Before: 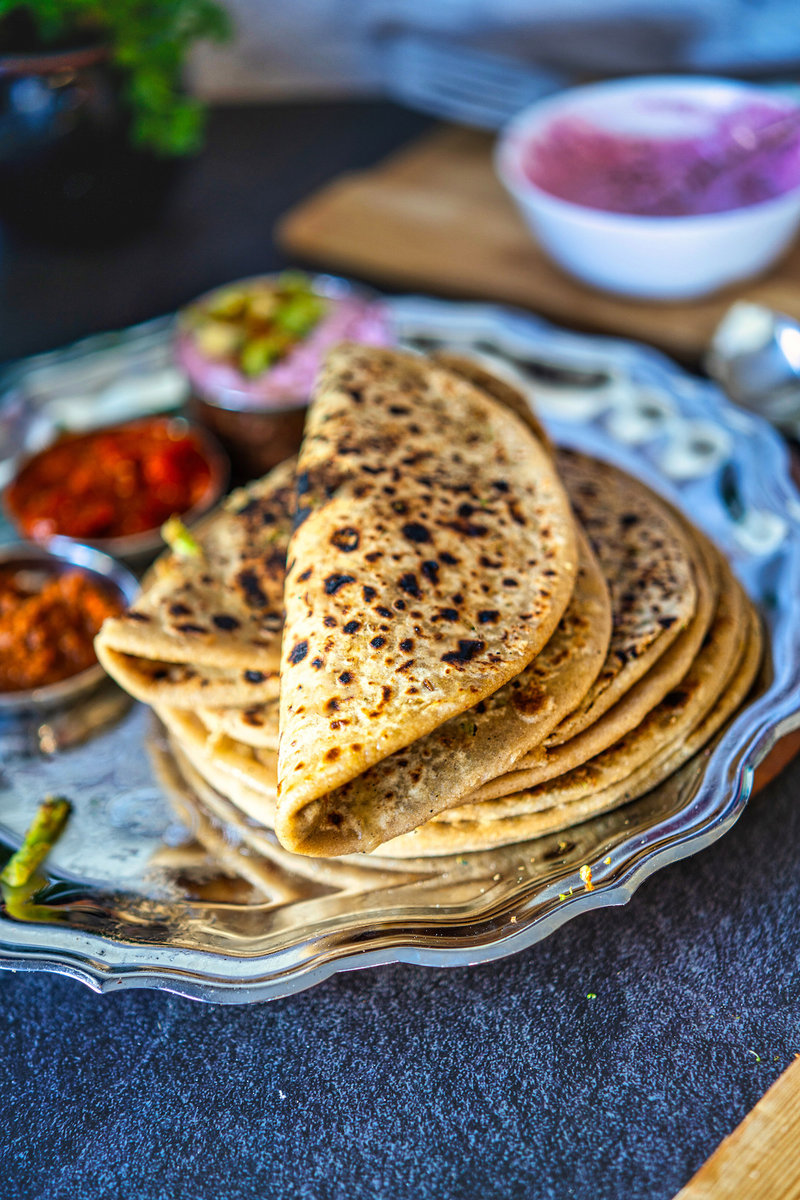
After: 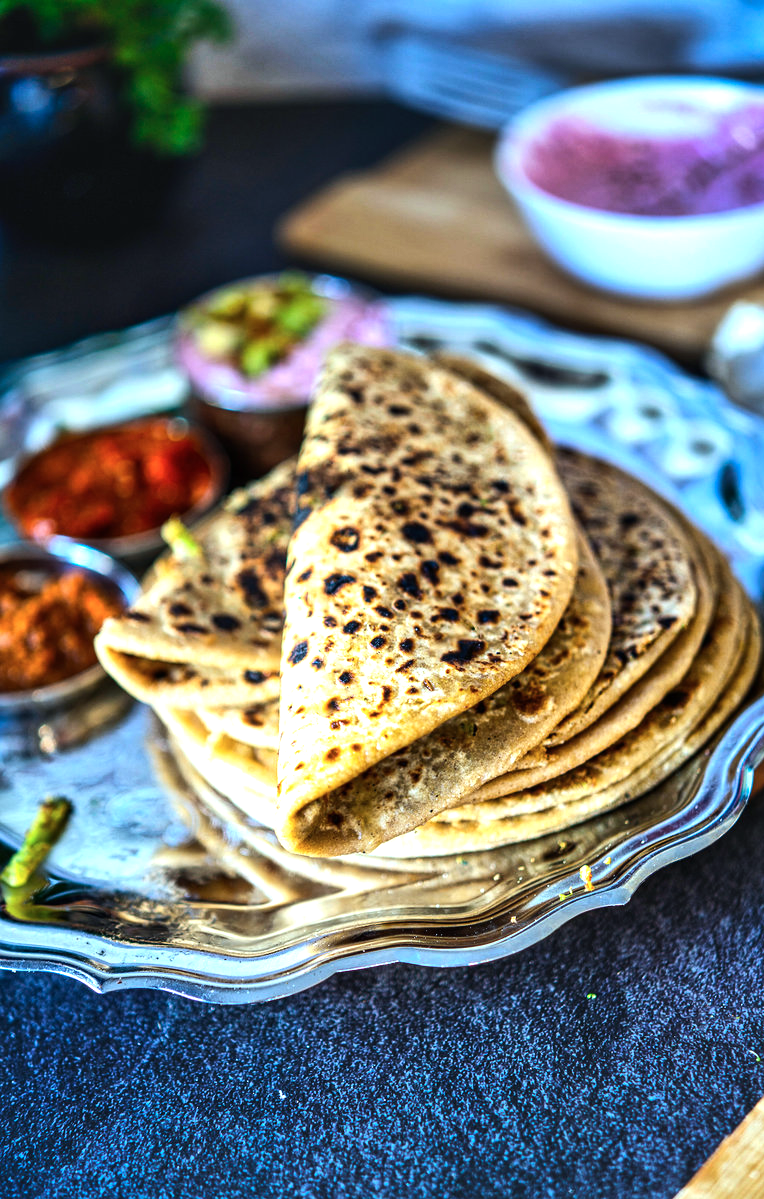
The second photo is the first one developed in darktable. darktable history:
crop: right 4.445%, bottom 0.037%
tone equalizer: -8 EV -0.712 EV, -7 EV -0.733 EV, -6 EV -0.56 EV, -5 EV -0.392 EV, -3 EV 0.378 EV, -2 EV 0.6 EV, -1 EV 0.688 EV, +0 EV 0.749 EV, edges refinement/feathering 500, mask exposure compensation -1.57 EV, preserve details no
color calibration: illuminant F (fluorescent), F source F9 (Cool White Deluxe 4150 K) – high CRI, x 0.374, y 0.373, temperature 4160.15 K
